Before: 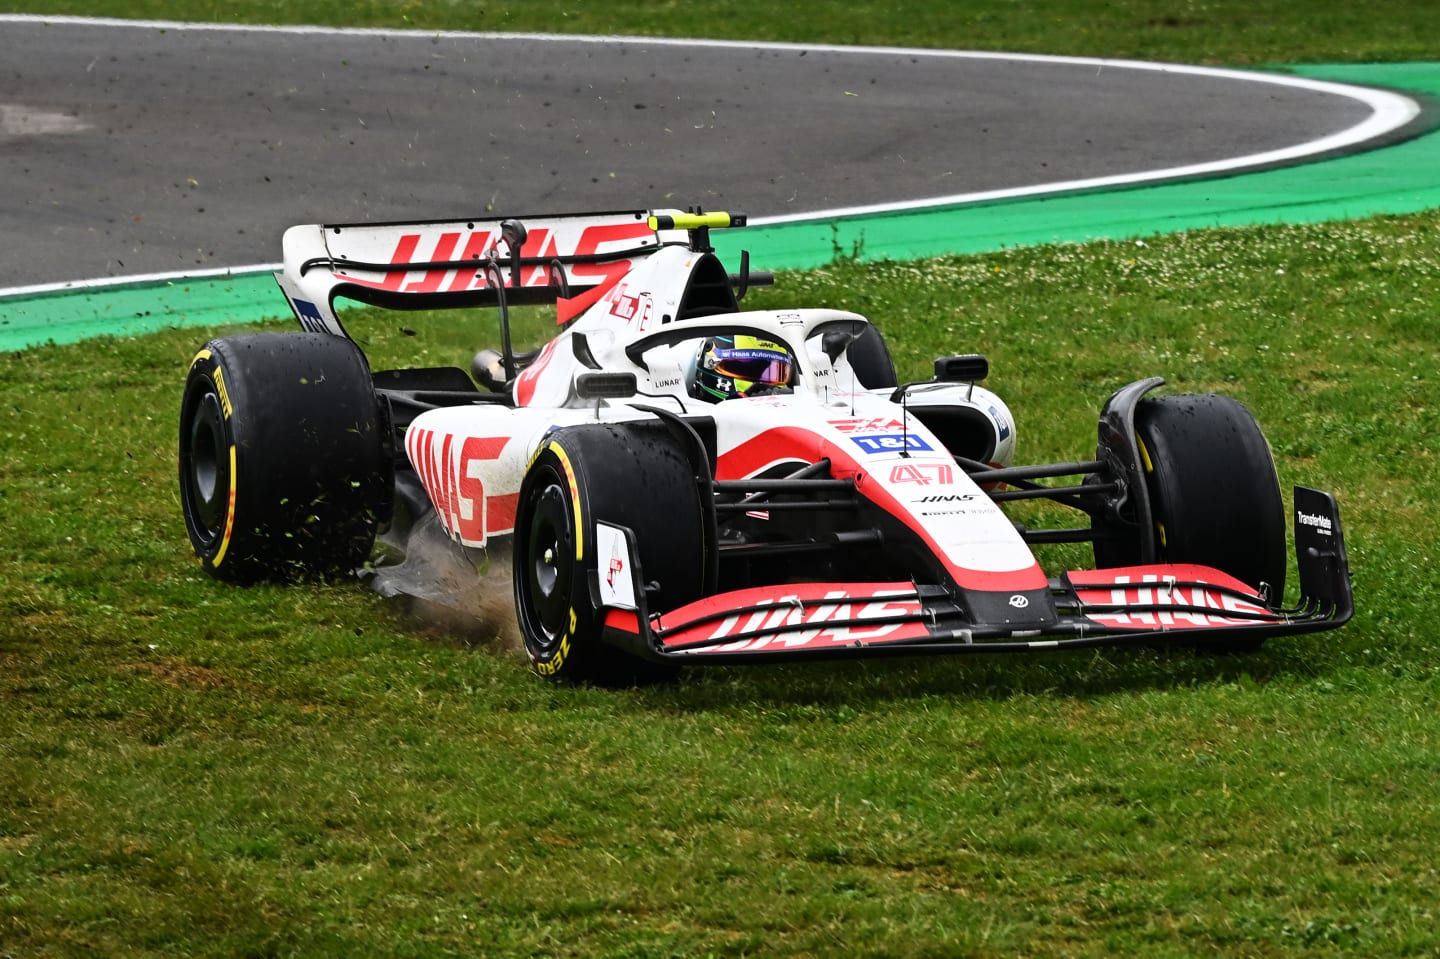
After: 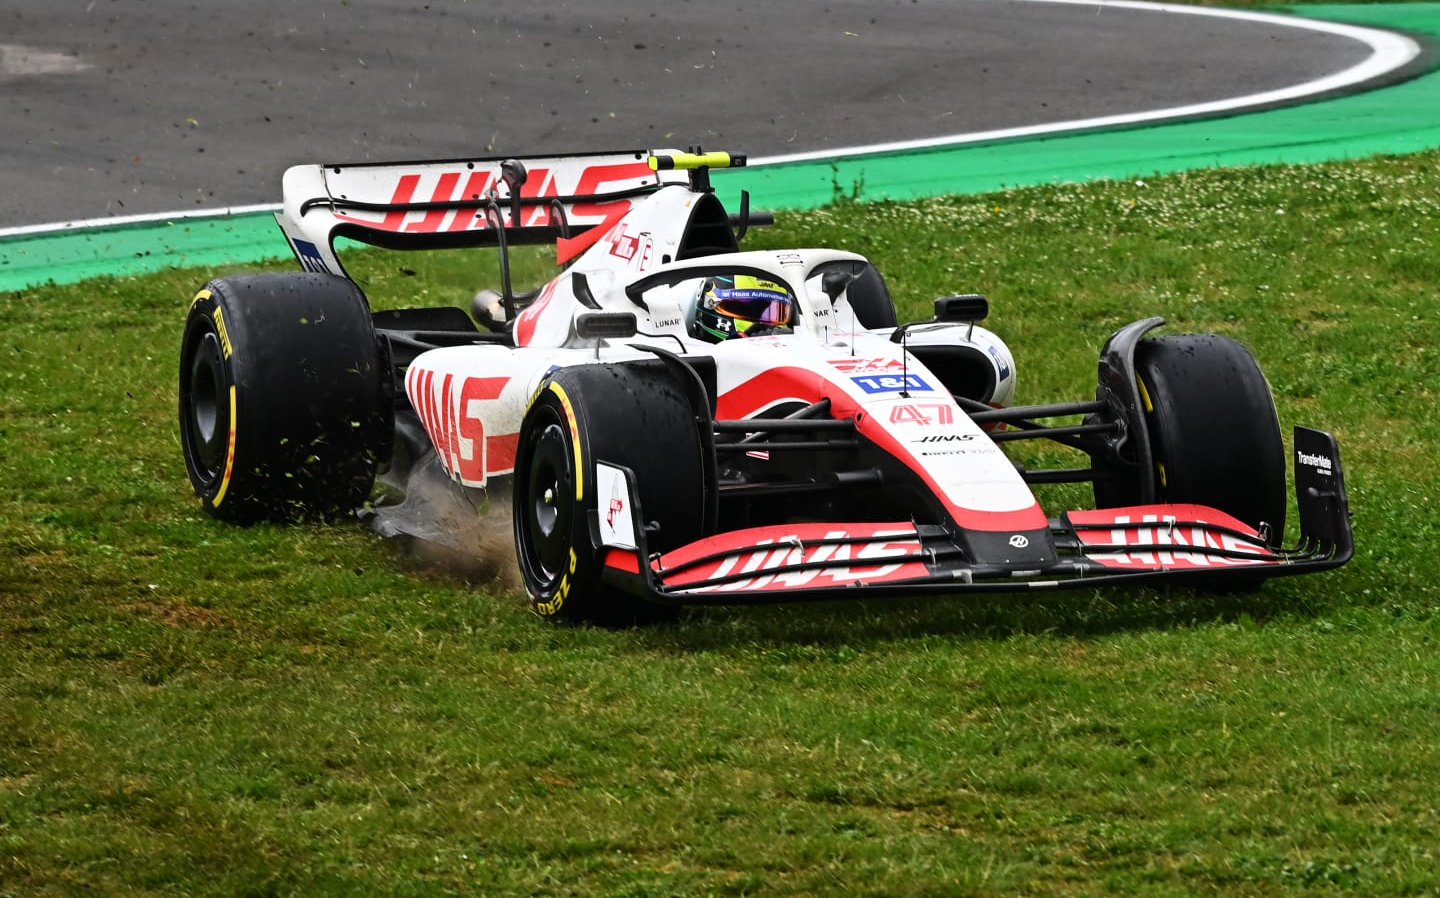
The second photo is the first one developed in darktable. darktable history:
crop and rotate: top 6.301%
